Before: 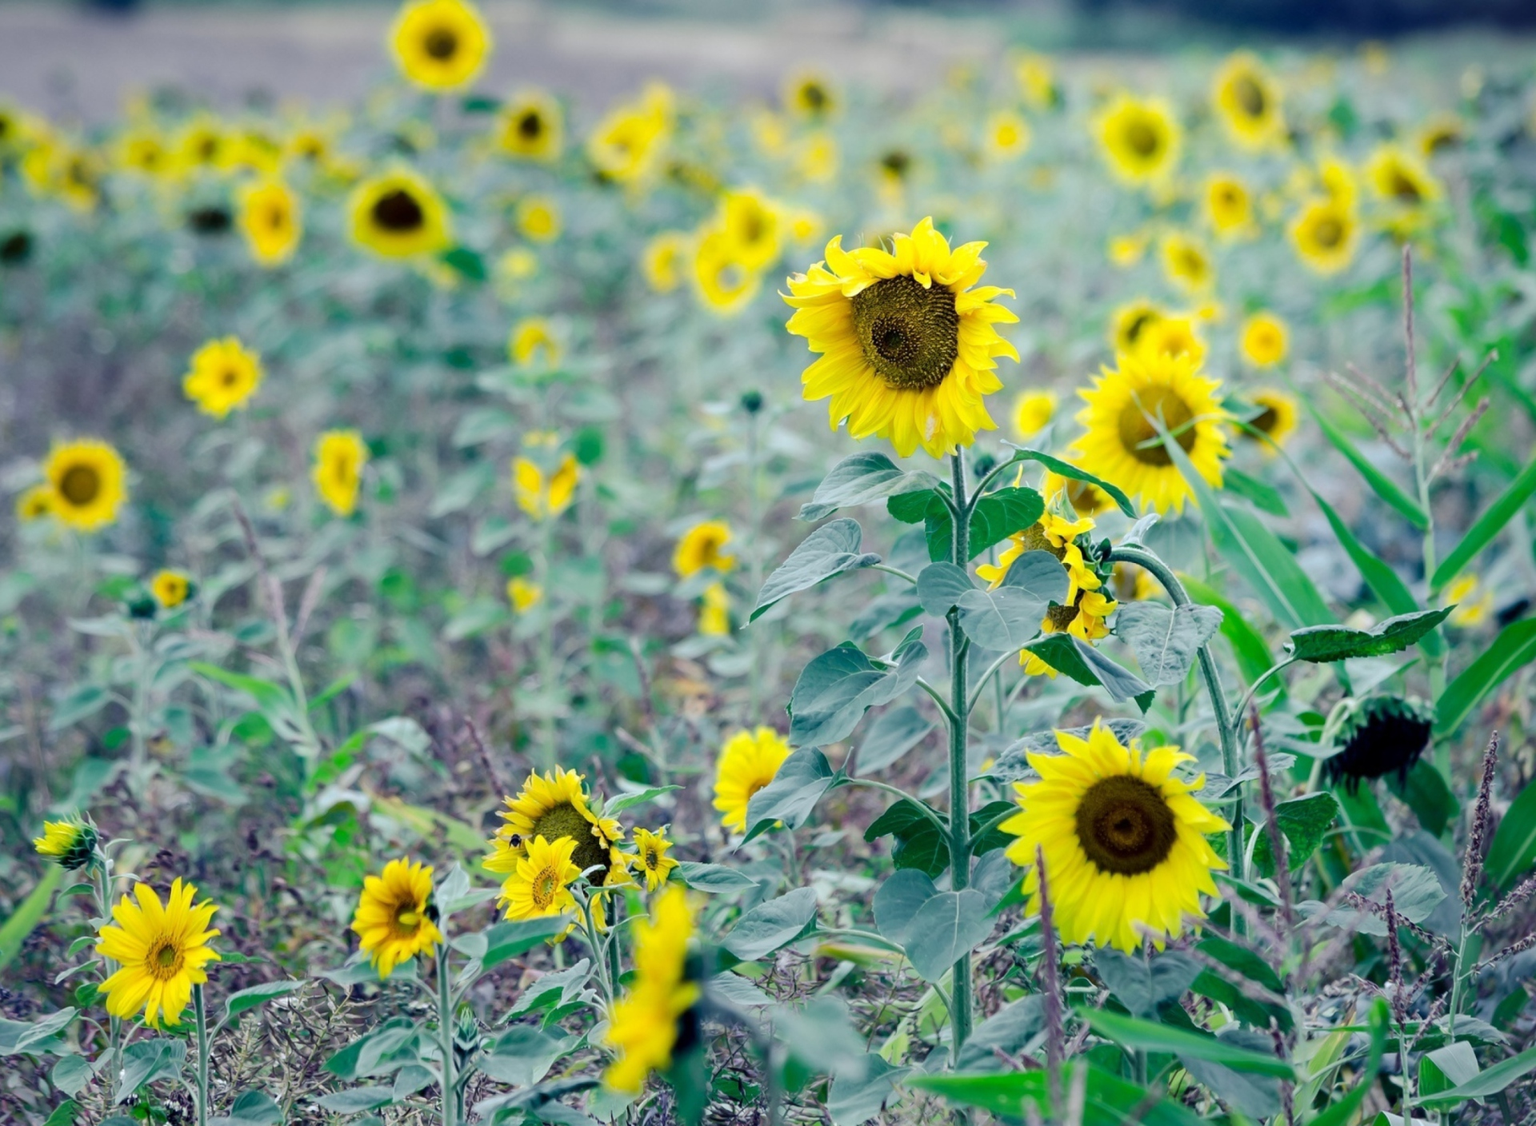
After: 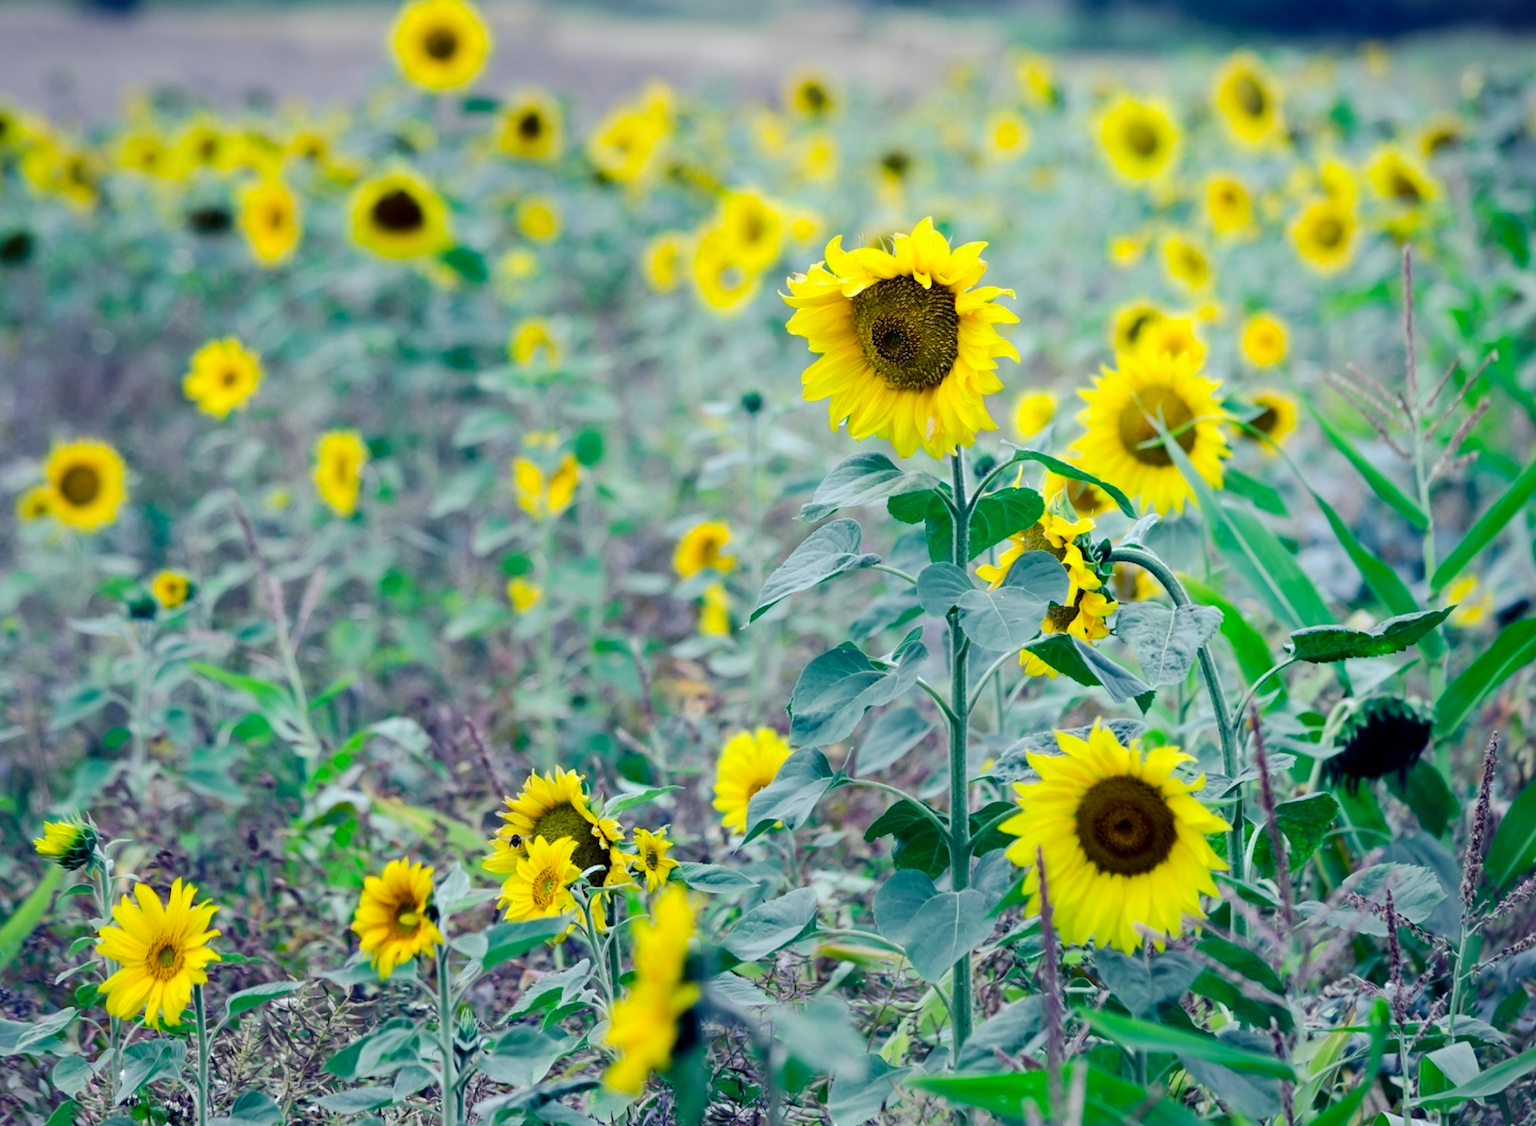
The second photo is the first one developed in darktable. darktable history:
contrast brightness saturation: contrast 0.077, saturation 0.205
